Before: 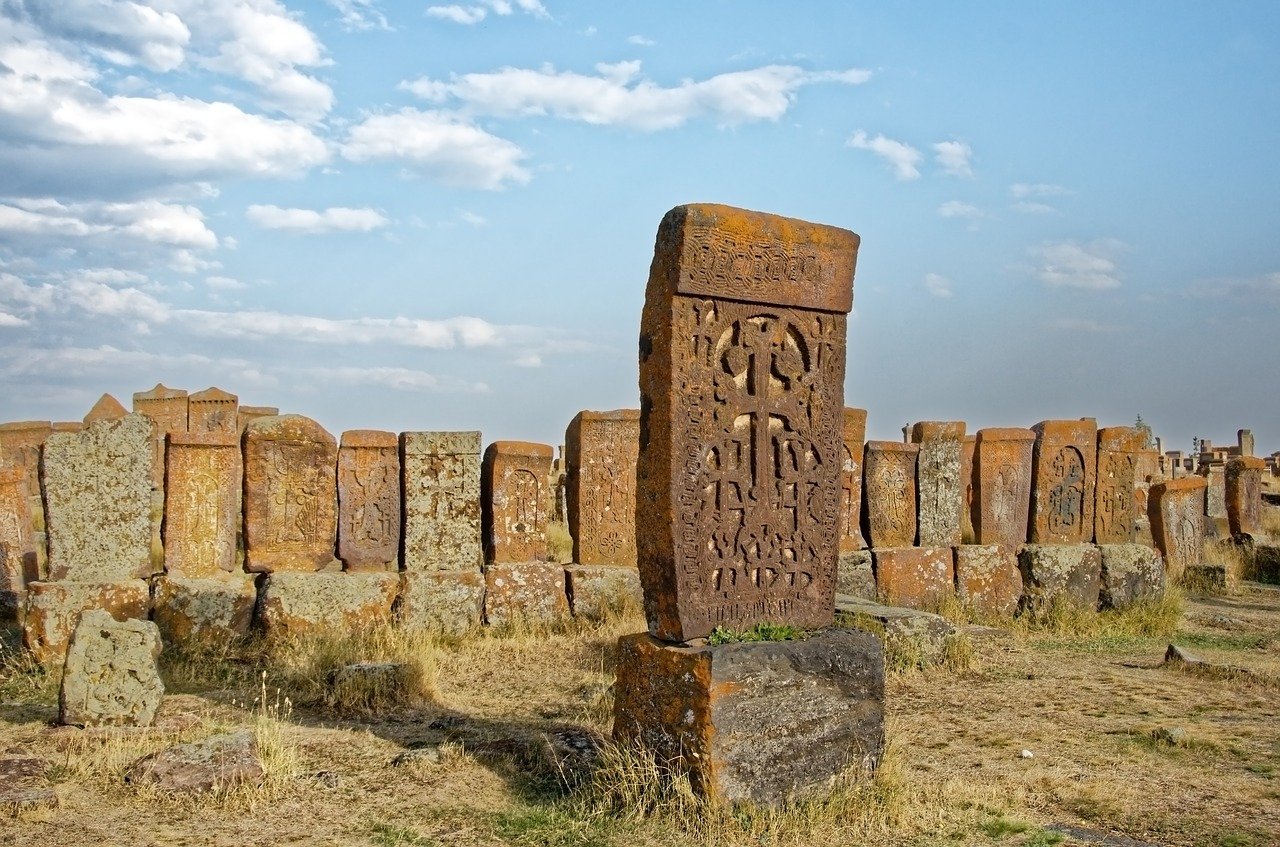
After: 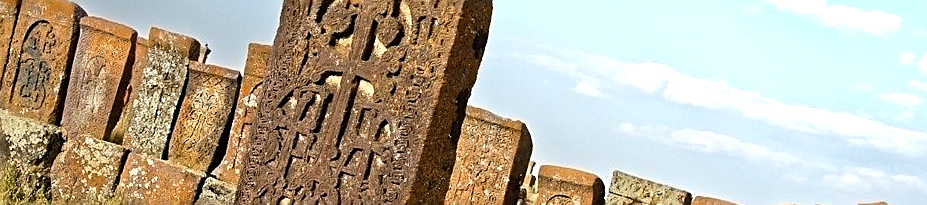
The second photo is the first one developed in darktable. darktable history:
sharpen: on, module defaults
tone equalizer: -8 EV -0.75 EV, -7 EV -0.7 EV, -6 EV -0.6 EV, -5 EV -0.4 EV, -3 EV 0.4 EV, -2 EV 0.6 EV, -1 EV 0.7 EV, +0 EV 0.75 EV, edges refinement/feathering 500, mask exposure compensation -1.57 EV, preserve details no
crop and rotate: angle 16.12°, top 30.835%, bottom 35.653%
